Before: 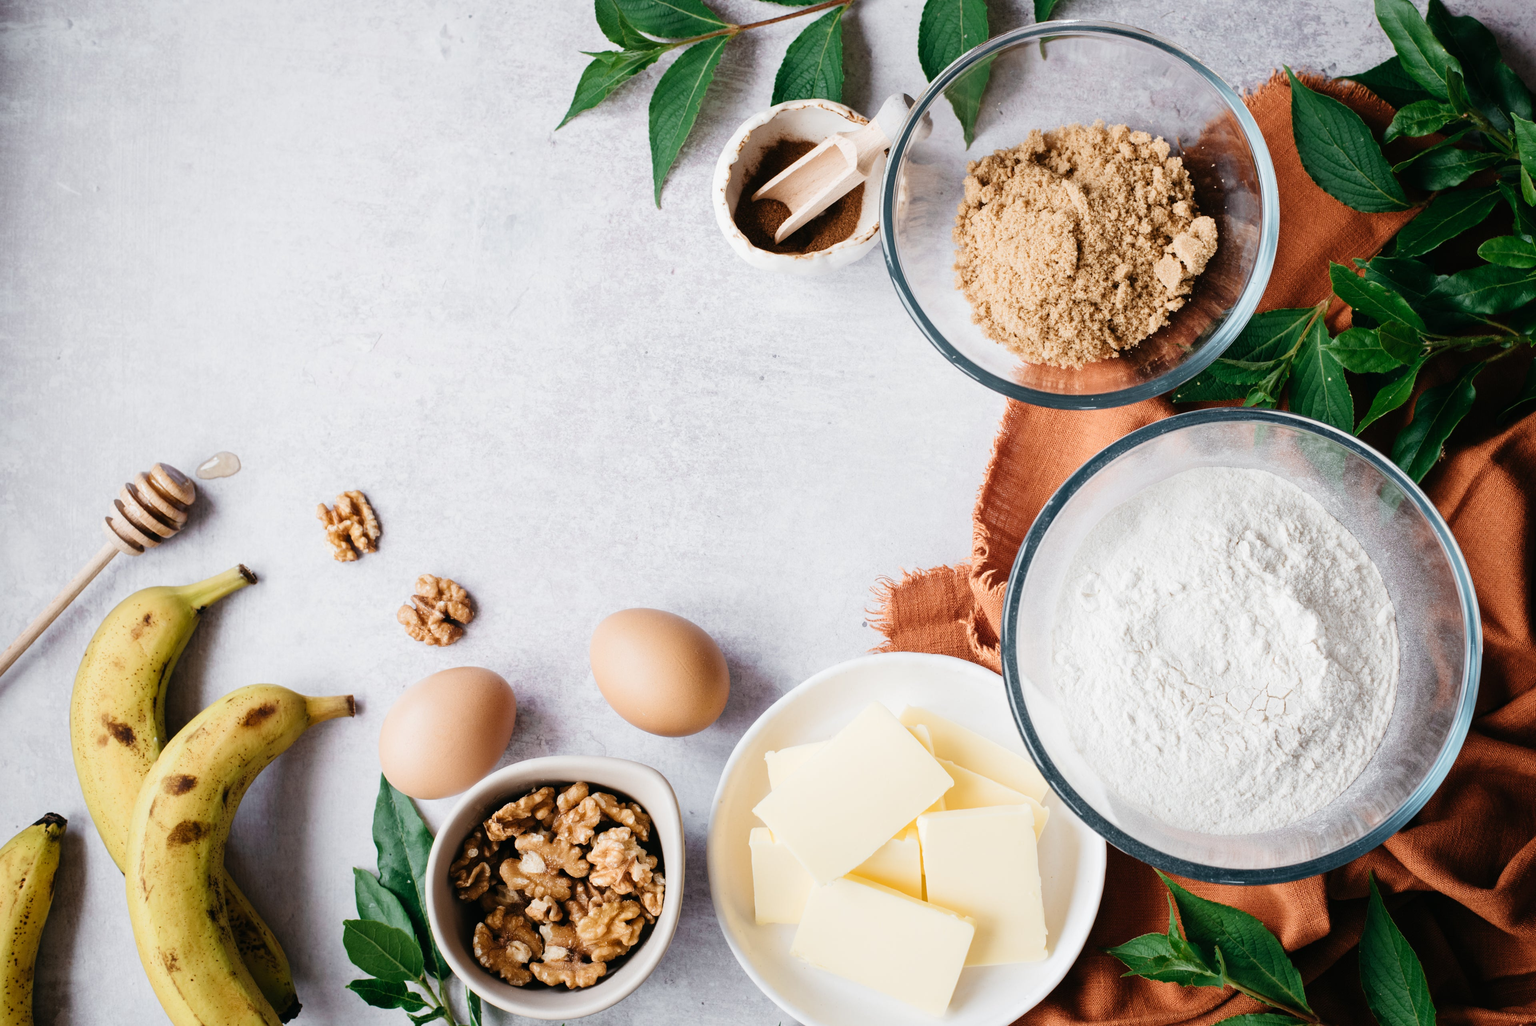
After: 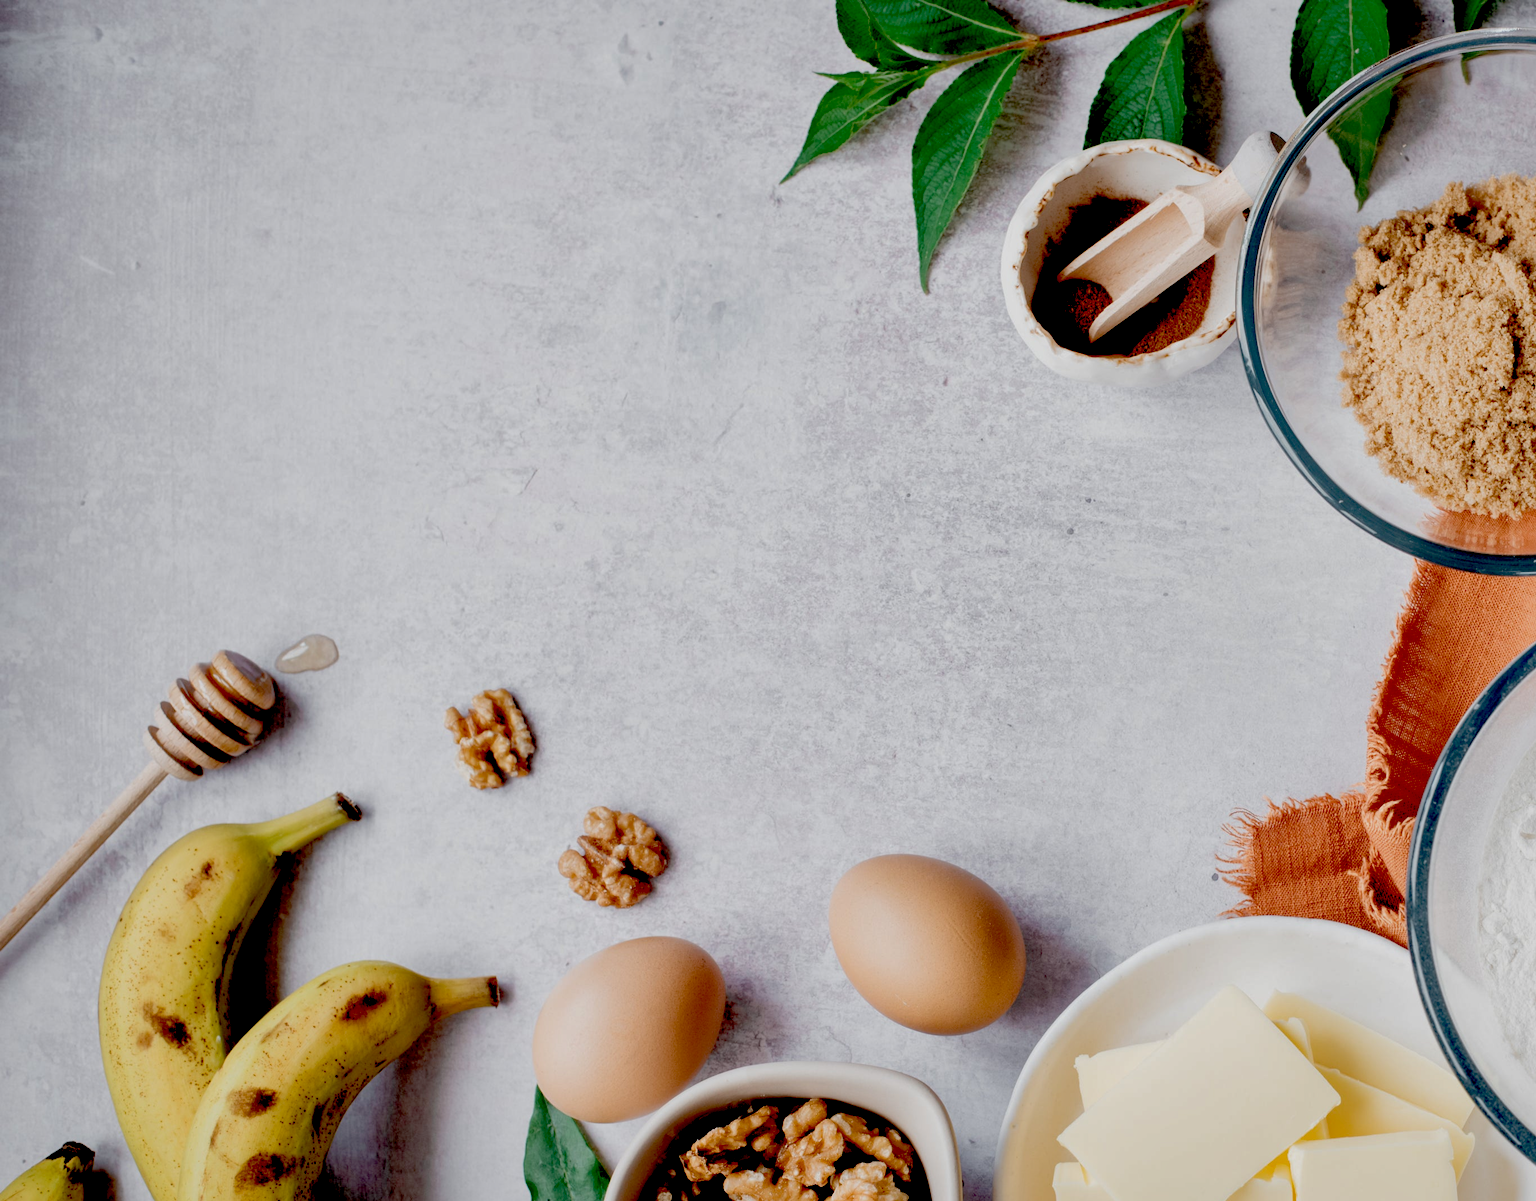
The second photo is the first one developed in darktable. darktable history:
crop: right 28.81%, bottom 16.591%
shadows and highlights: on, module defaults
exposure: black level correction 0.046, exposure -0.233 EV, compensate exposure bias true, compensate highlight preservation false
